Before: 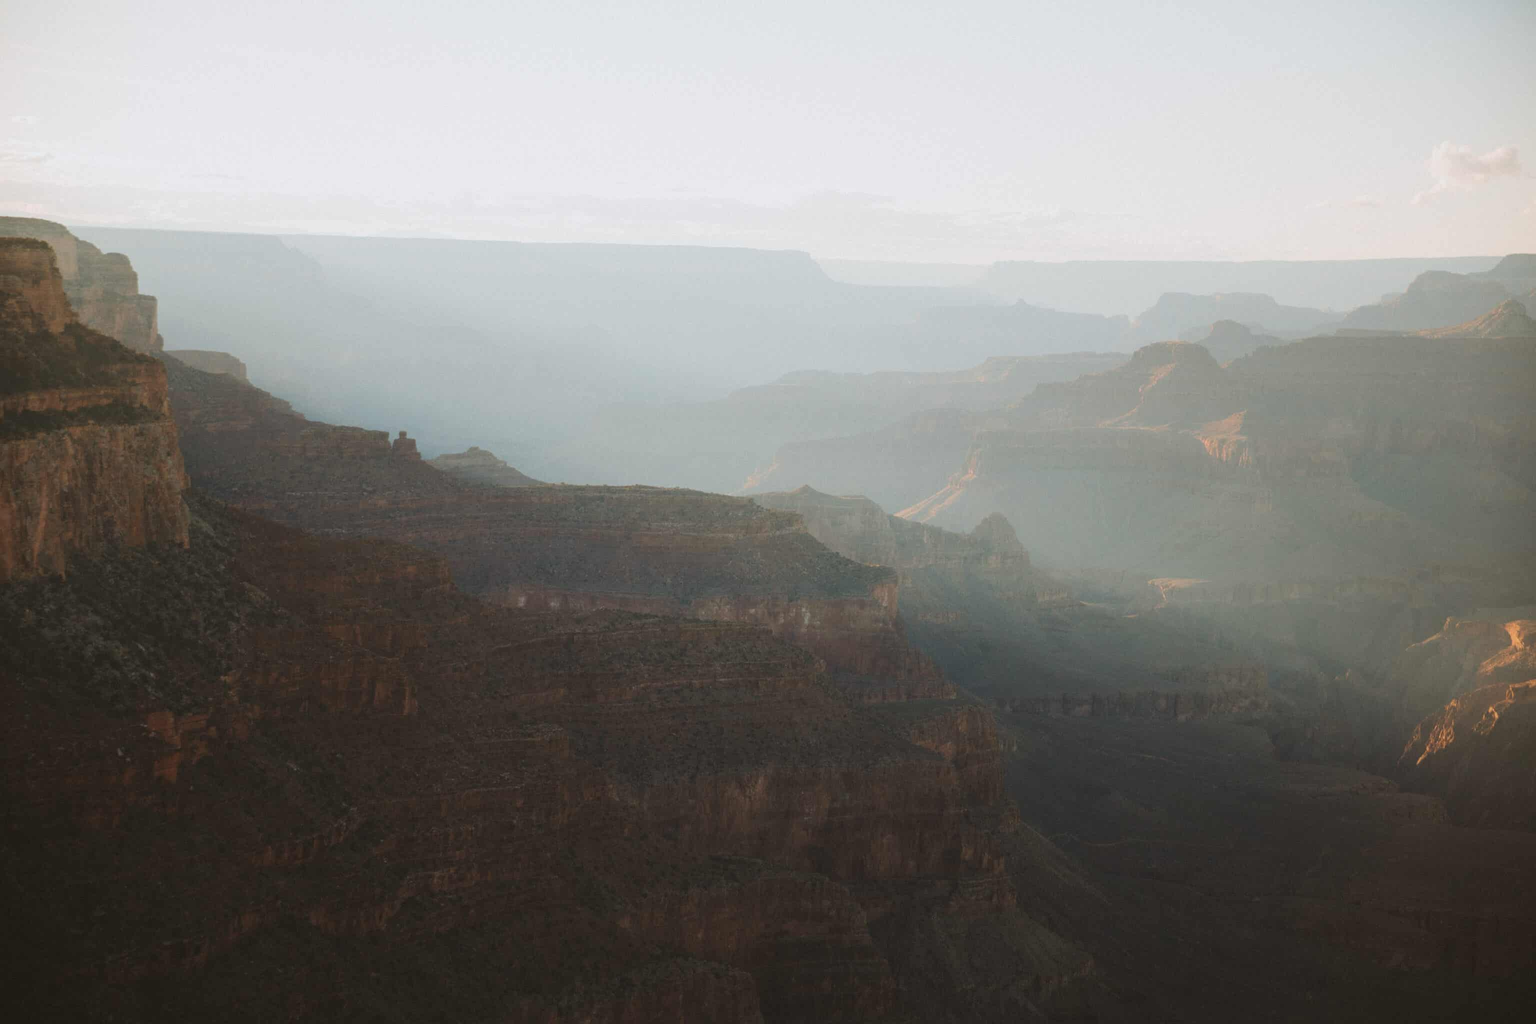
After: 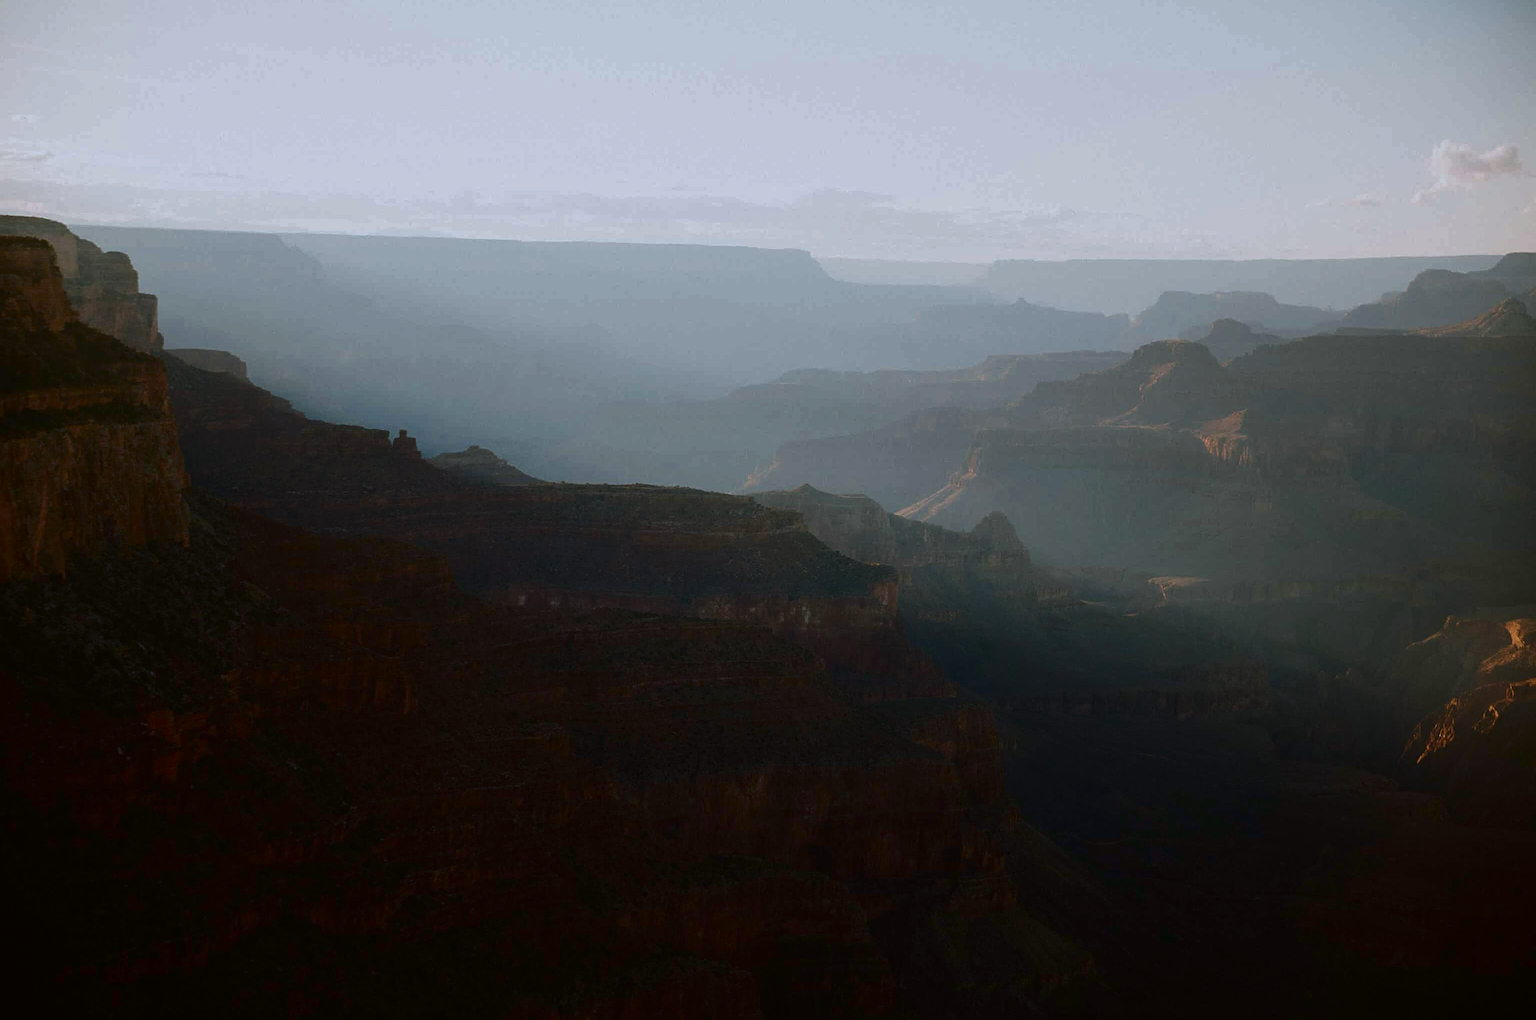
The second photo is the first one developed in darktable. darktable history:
color correction: highlights a* -0.184, highlights b* -0.077
crop: top 0.185%, bottom 0.109%
contrast brightness saturation: brightness -0.509
sharpen: on, module defaults
color calibration: output R [0.994, 0.059, -0.119, 0], output G [-0.036, 1.09, -0.119, 0], output B [0.078, -0.108, 0.961, 0], illuminant as shot in camera, x 0.358, y 0.373, temperature 4628.91 K
